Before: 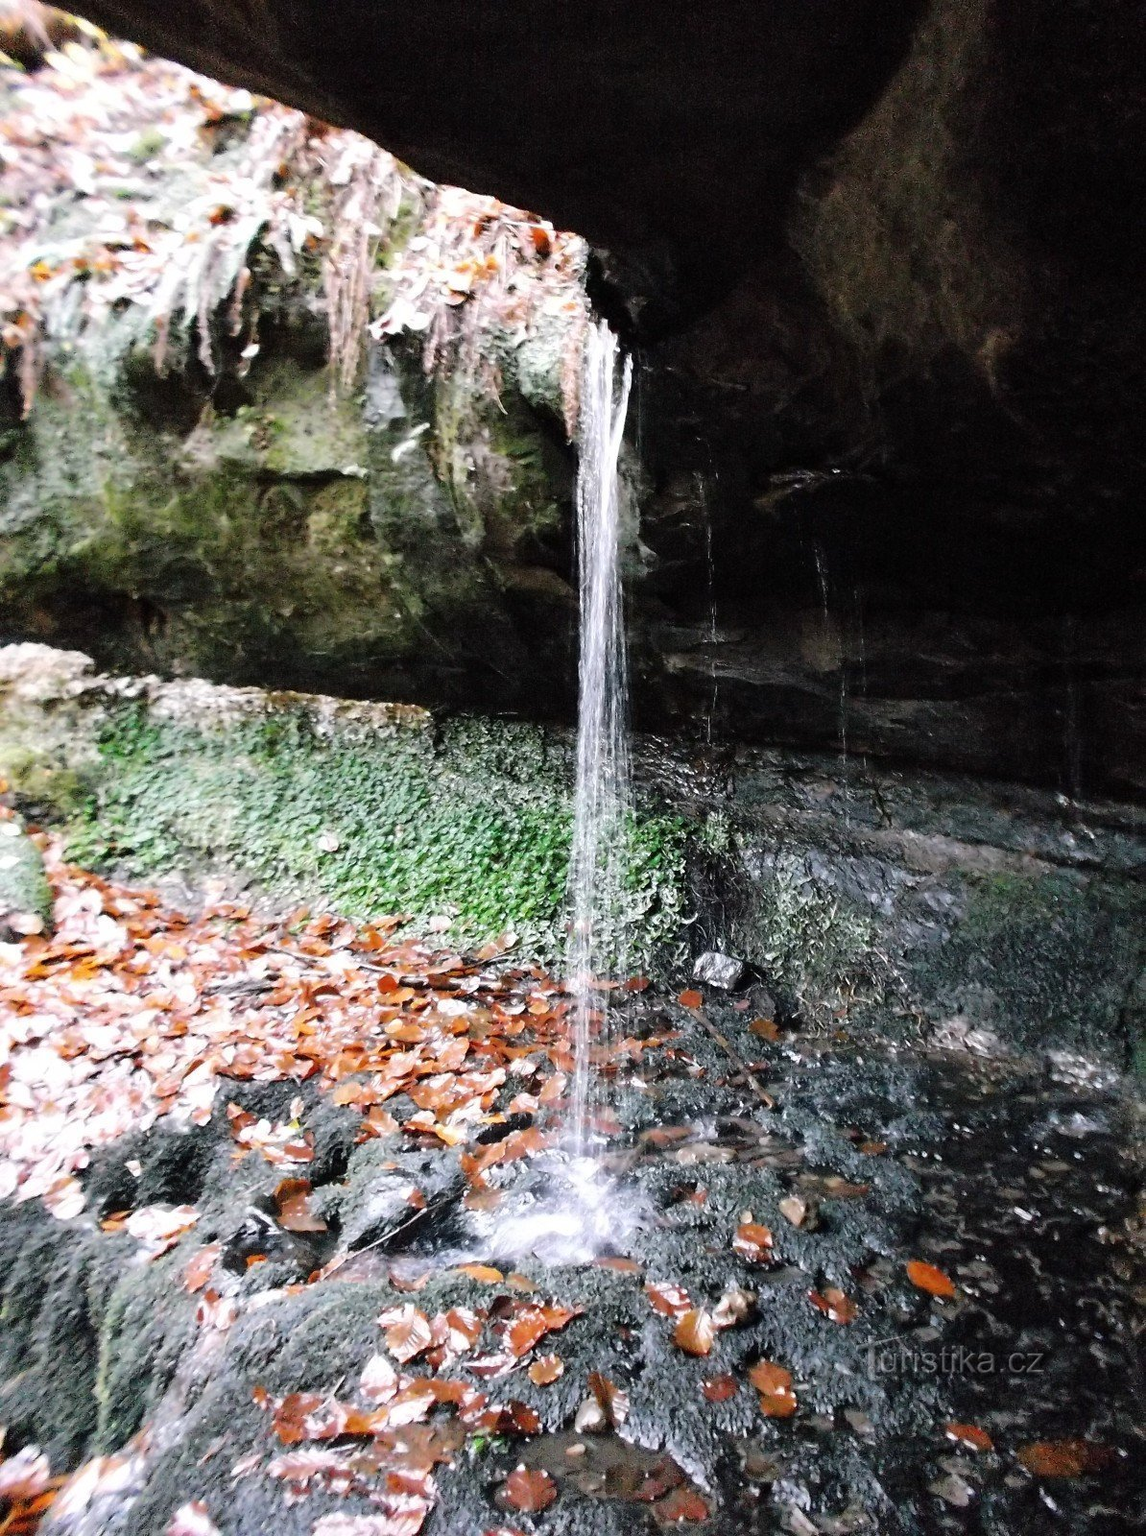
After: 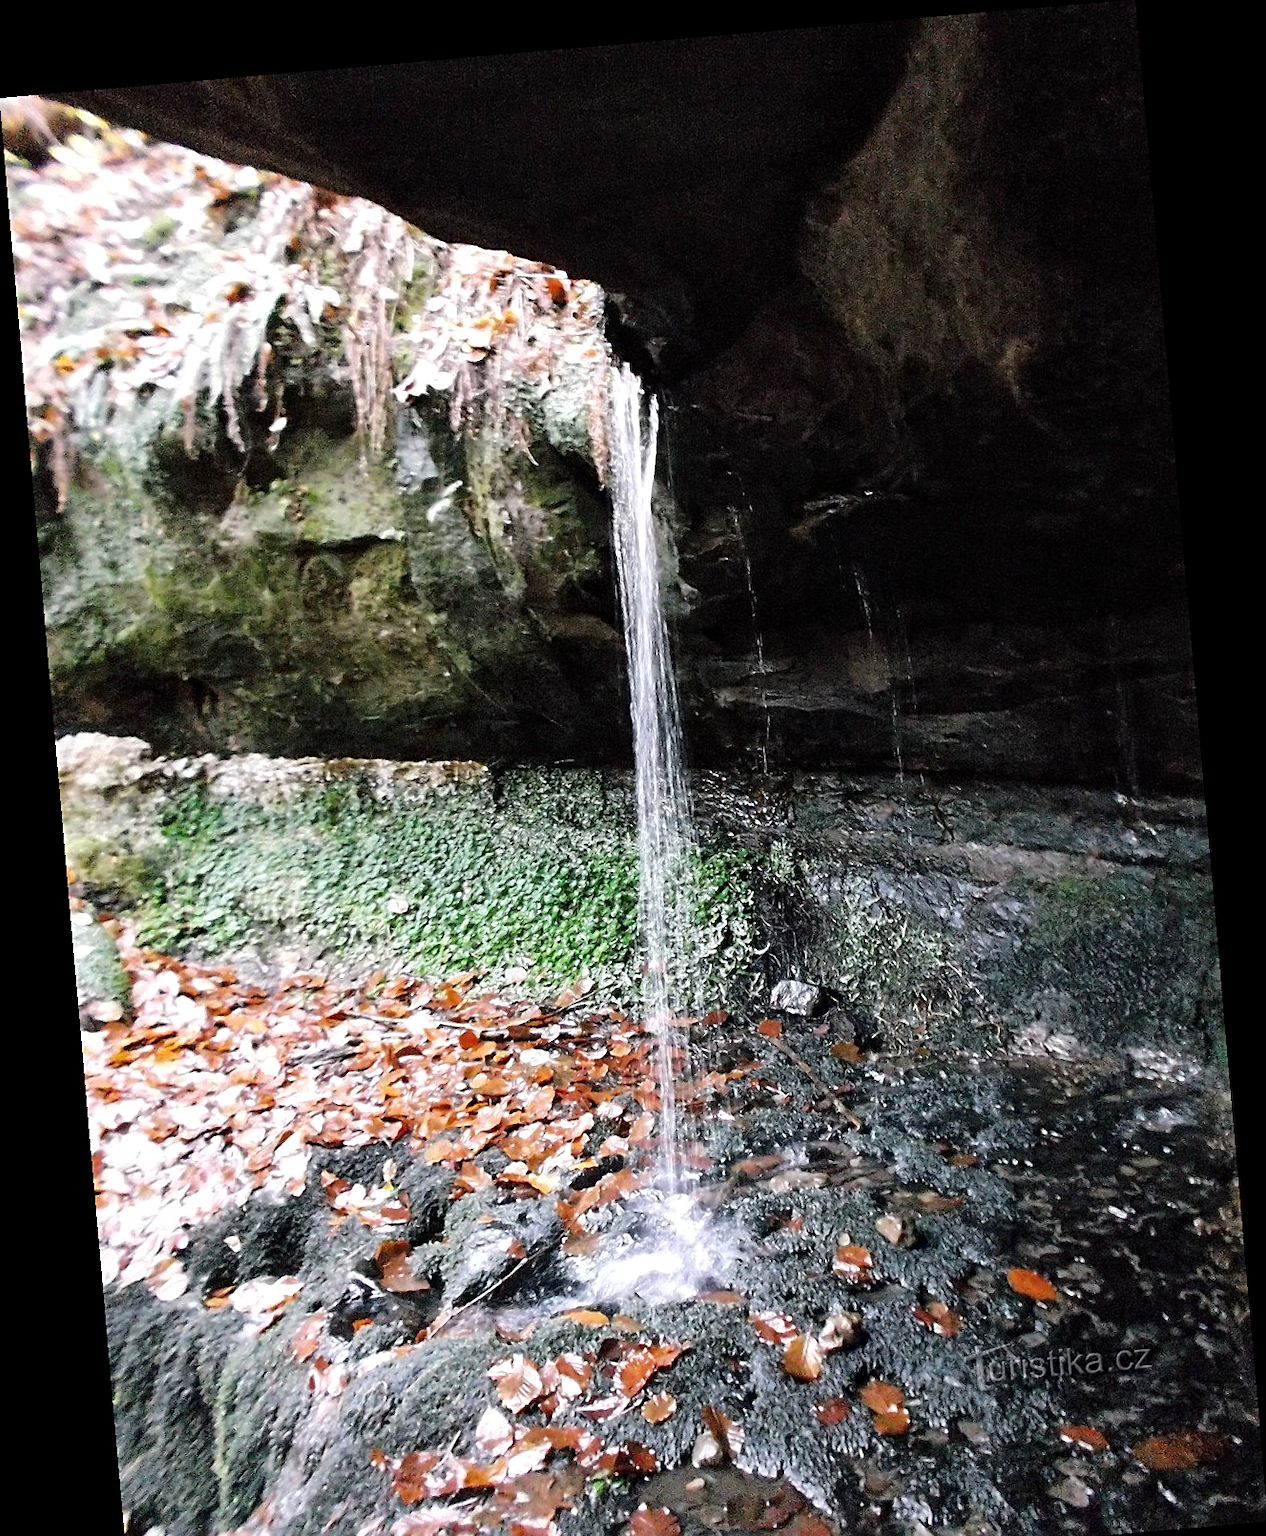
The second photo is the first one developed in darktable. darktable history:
exposure: compensate highlight preservation false
local contrast: mode bilateral grid, contrast 20, coarseness 50, detail 120%, midtone range 0.2
sharpen: on, module defaults
crop and rotate: top 0%, bottom 5.097%
rotate and perspective: rotation -4.98°, automatic cropping off
